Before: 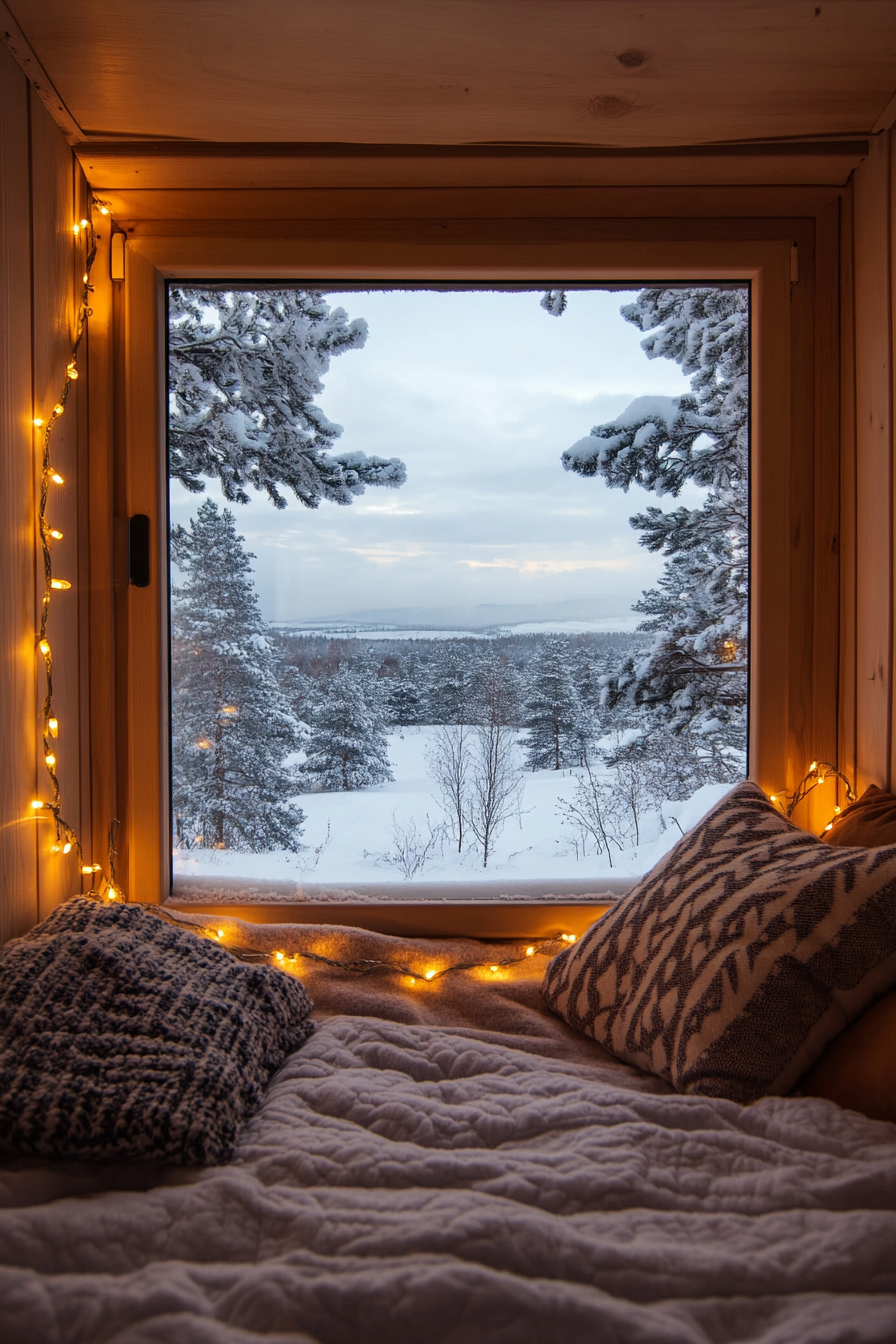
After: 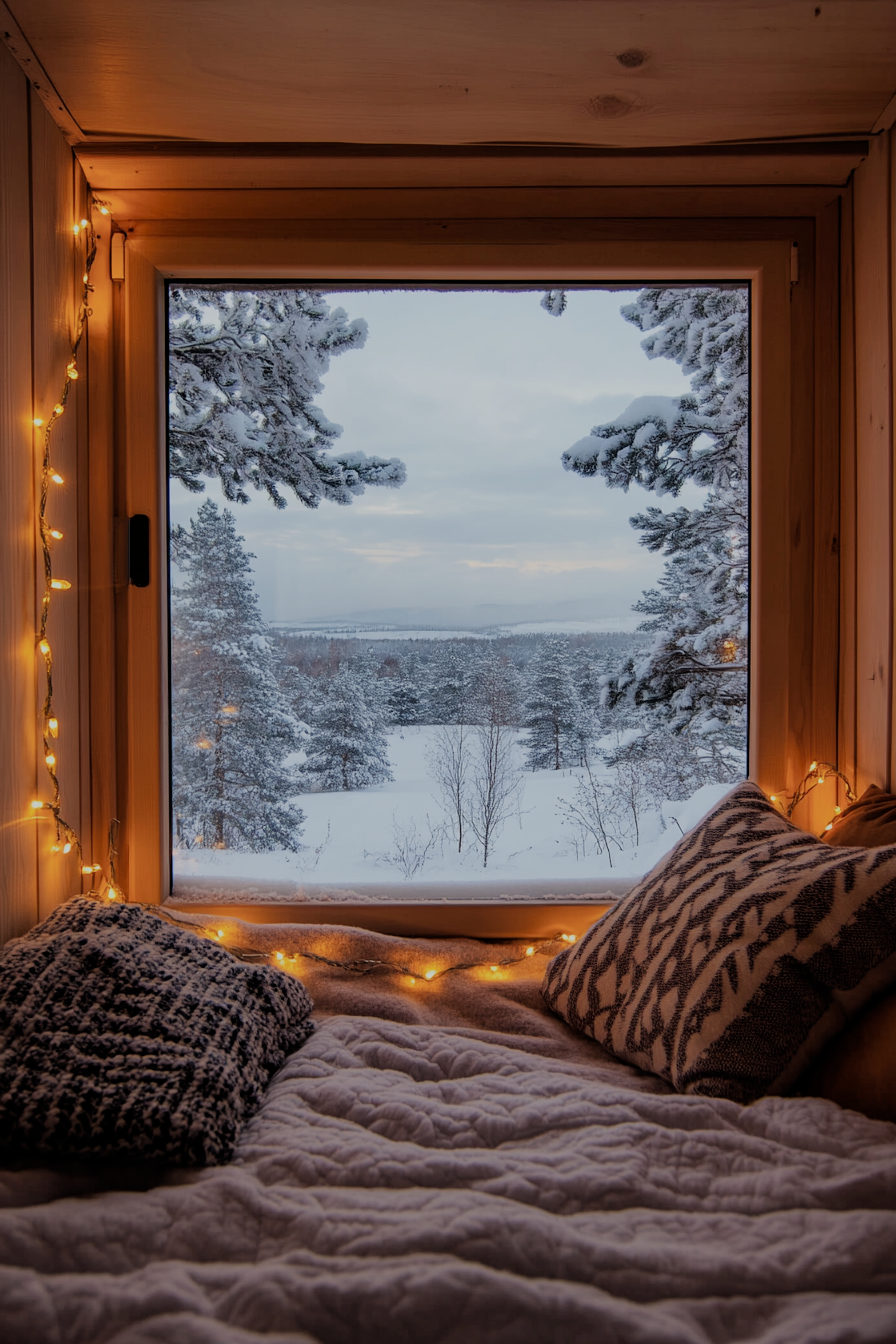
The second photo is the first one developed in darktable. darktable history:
filmic rgb: black relative exposure -6.58 EV, white relative exposure 4.71 EV, hardness 3.13, contrast 0.801
